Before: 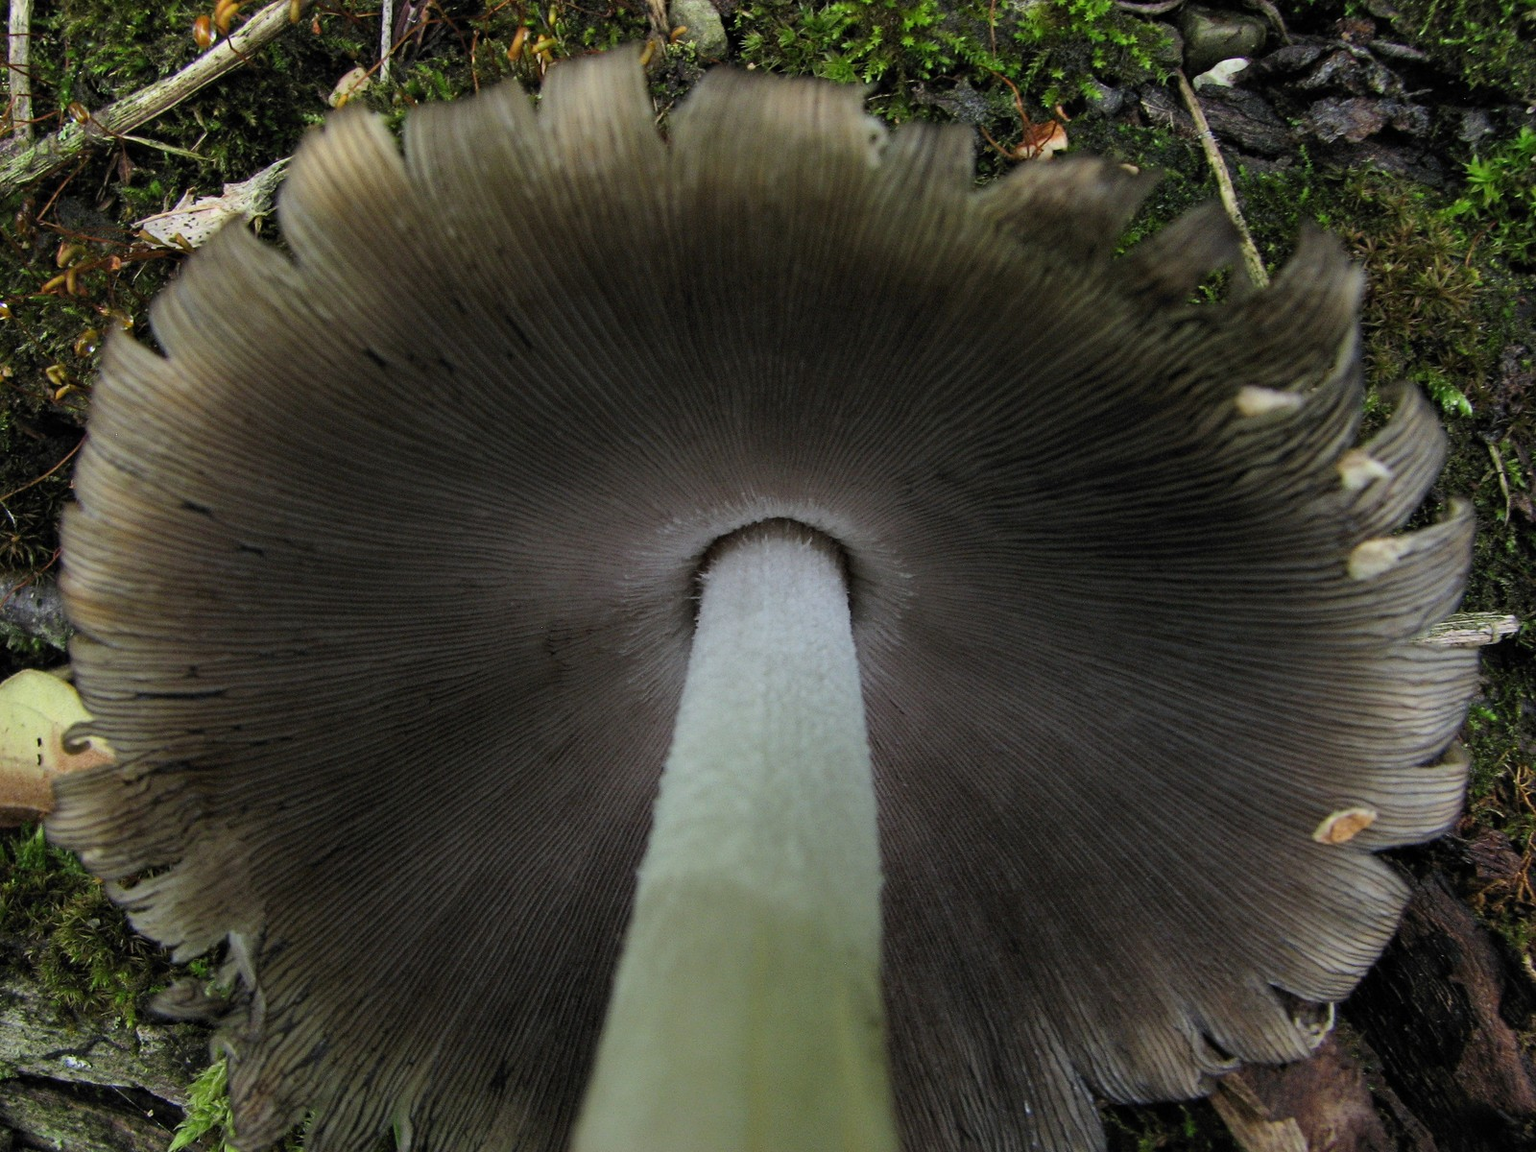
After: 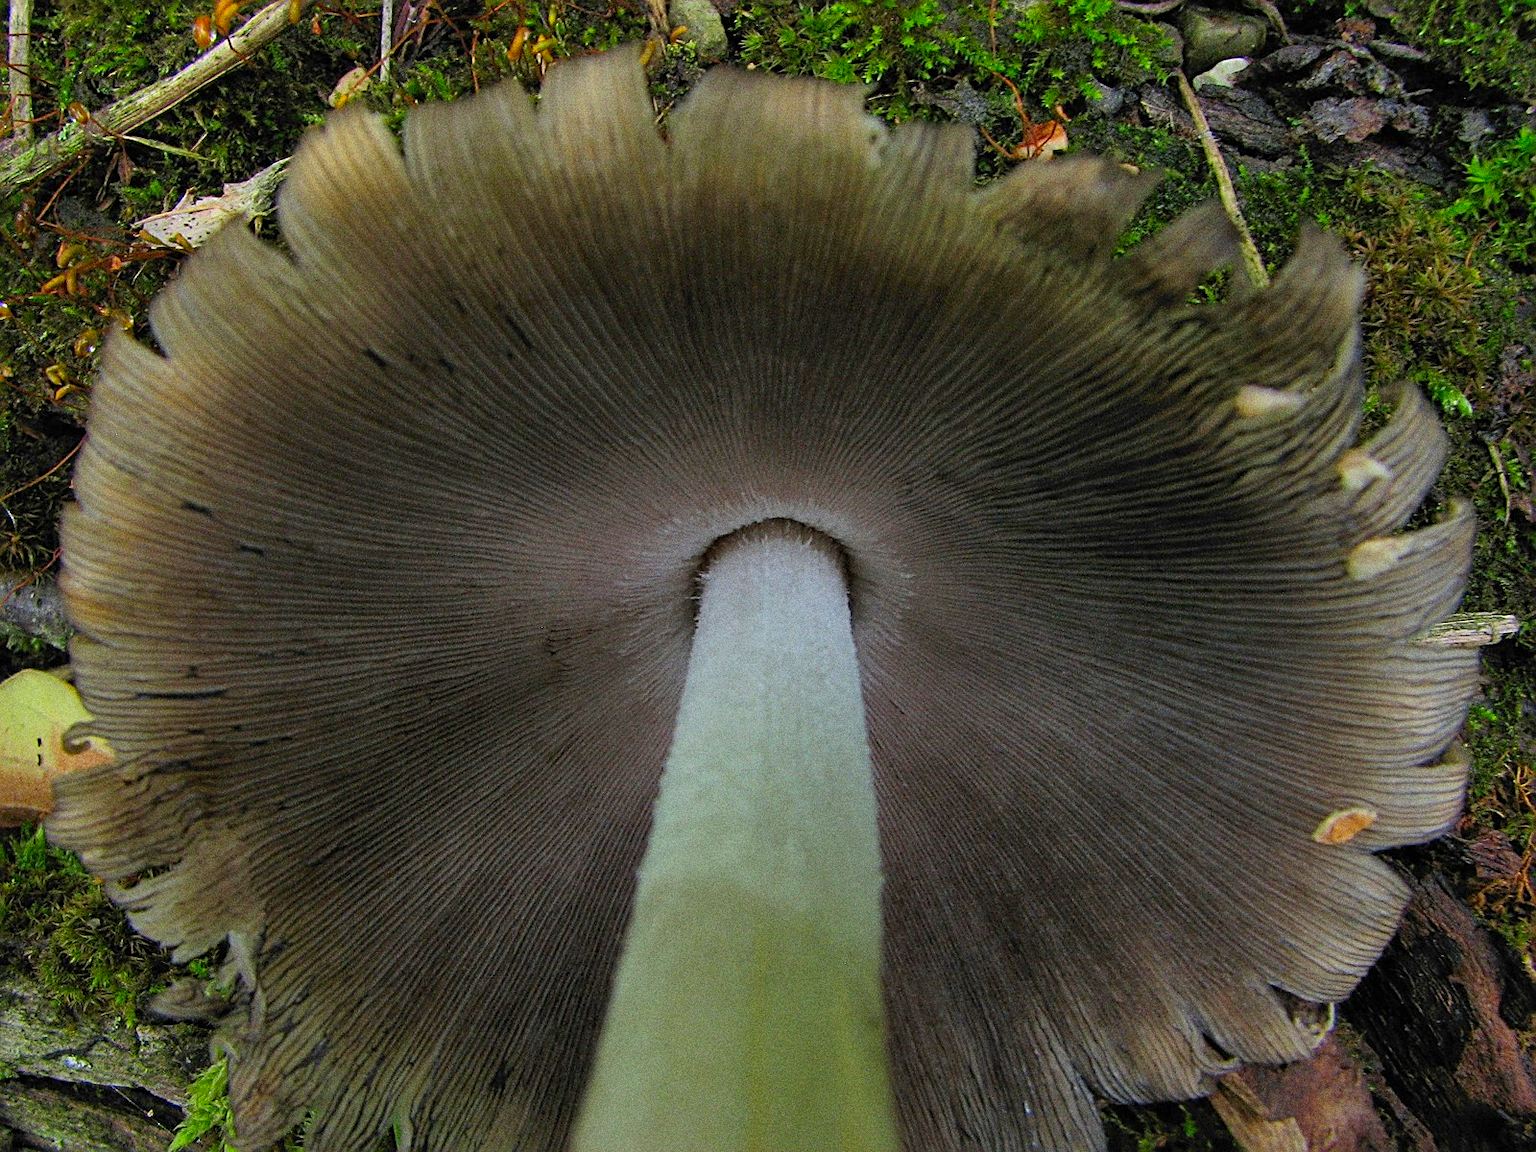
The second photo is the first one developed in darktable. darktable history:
sharpen: on, module defaults
grain: coarseness 0.09 ISO, strength 40%
shadows and highlights: on, module defaults
contrast brightness saturation: saturation 0.5
